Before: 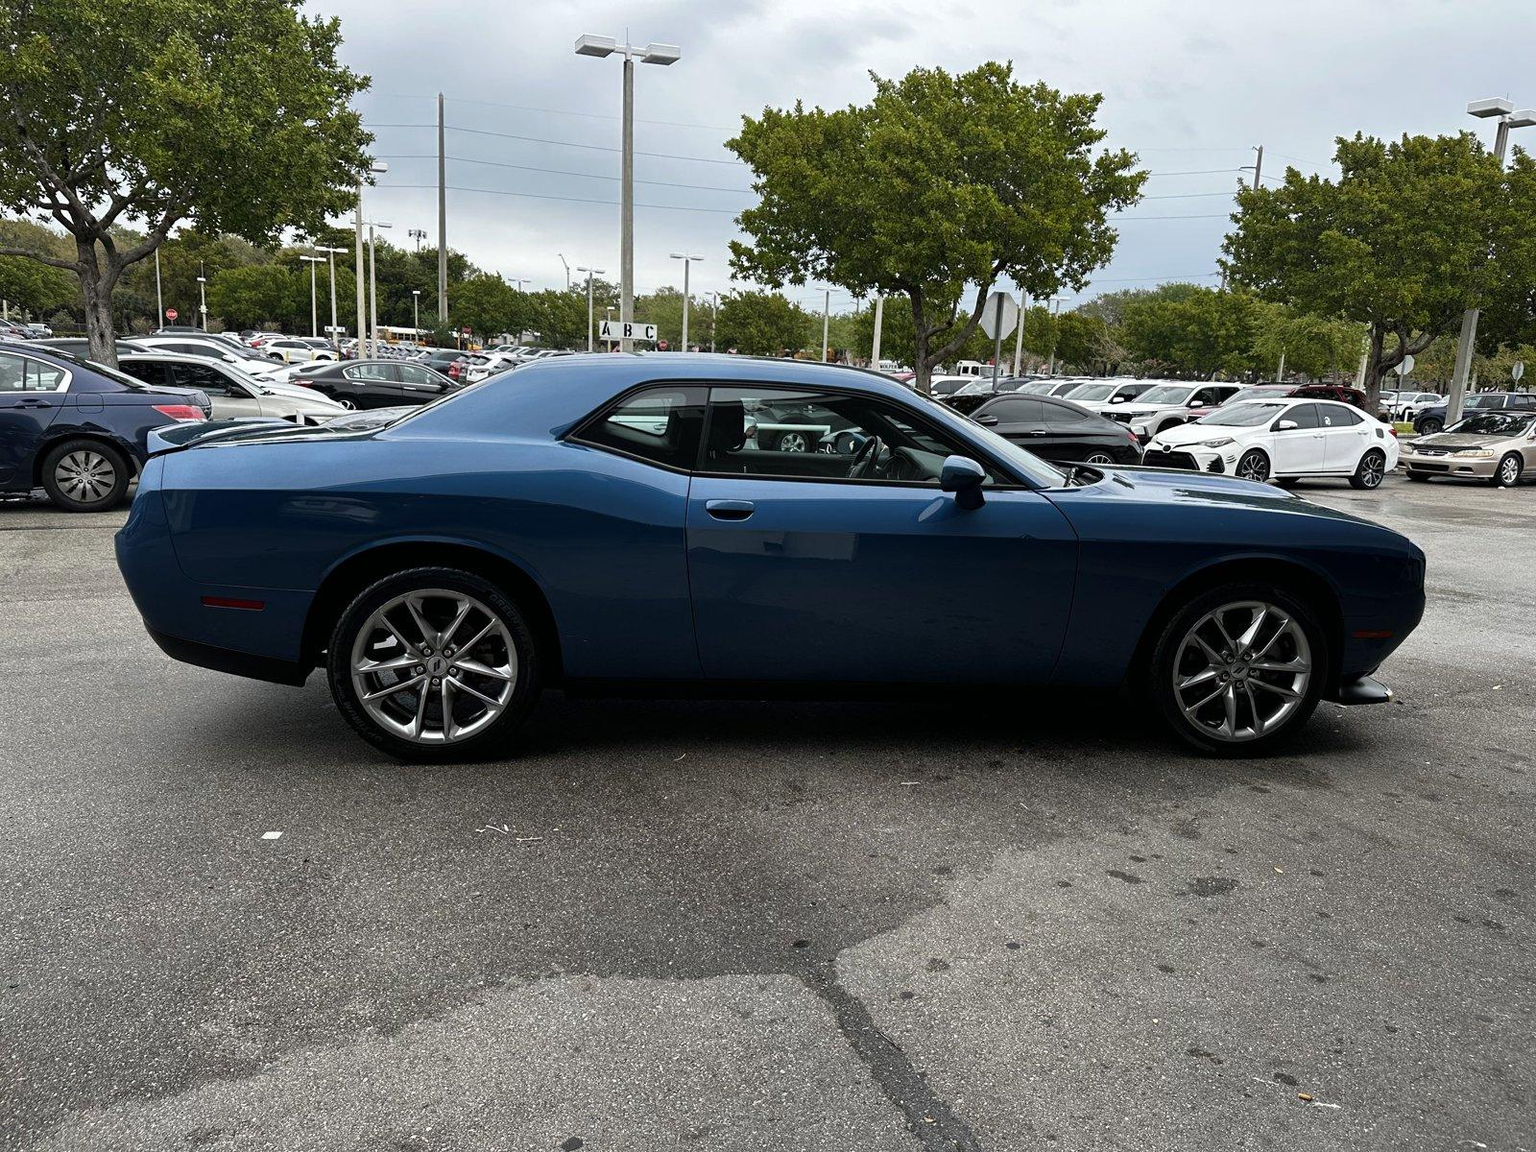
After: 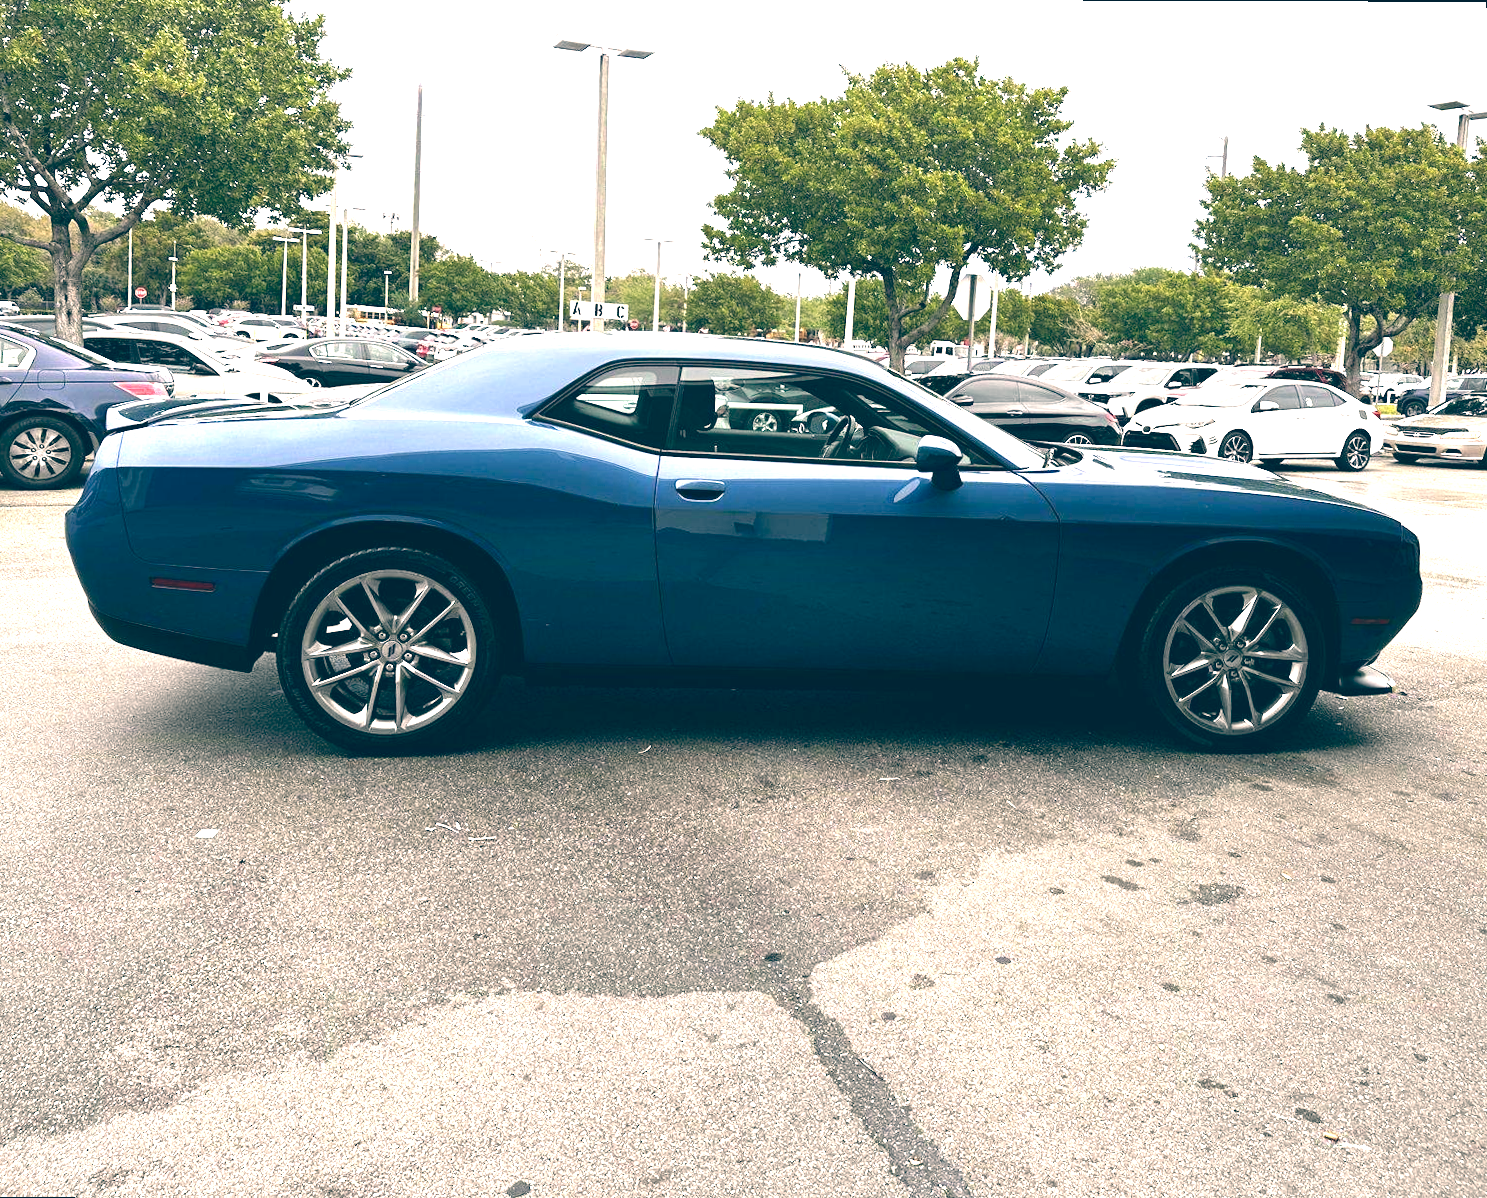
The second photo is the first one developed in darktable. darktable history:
exposure: black level correction 0, exposure 1.675 EV, compensate exposure bias true, compensate highlight preservation false
rotate and perspective: rotation 0.215°, lens shift (vertical) -0.139, crop left 0.069, crop right 0.939, crop top 0.002, crop bottom 0.996
color balance: lift [1.006, 0.985, 1.002, 1.015], gamma [1, 0.953, 1.008, 1.047], gain [1.076, 1.13, 1.004, 0.87]
